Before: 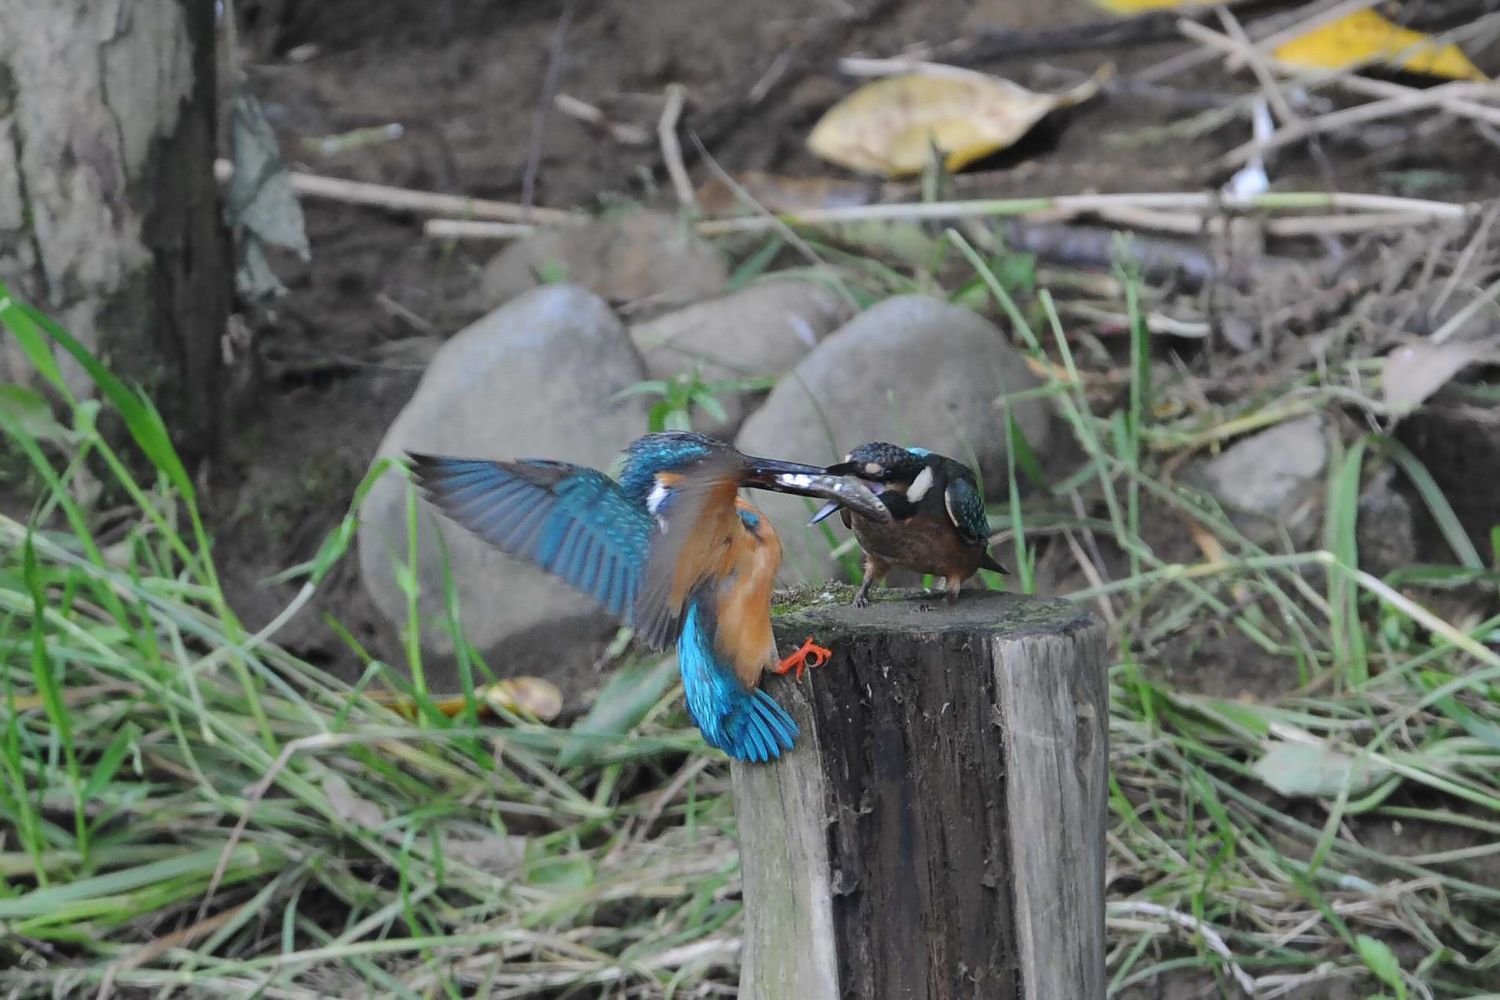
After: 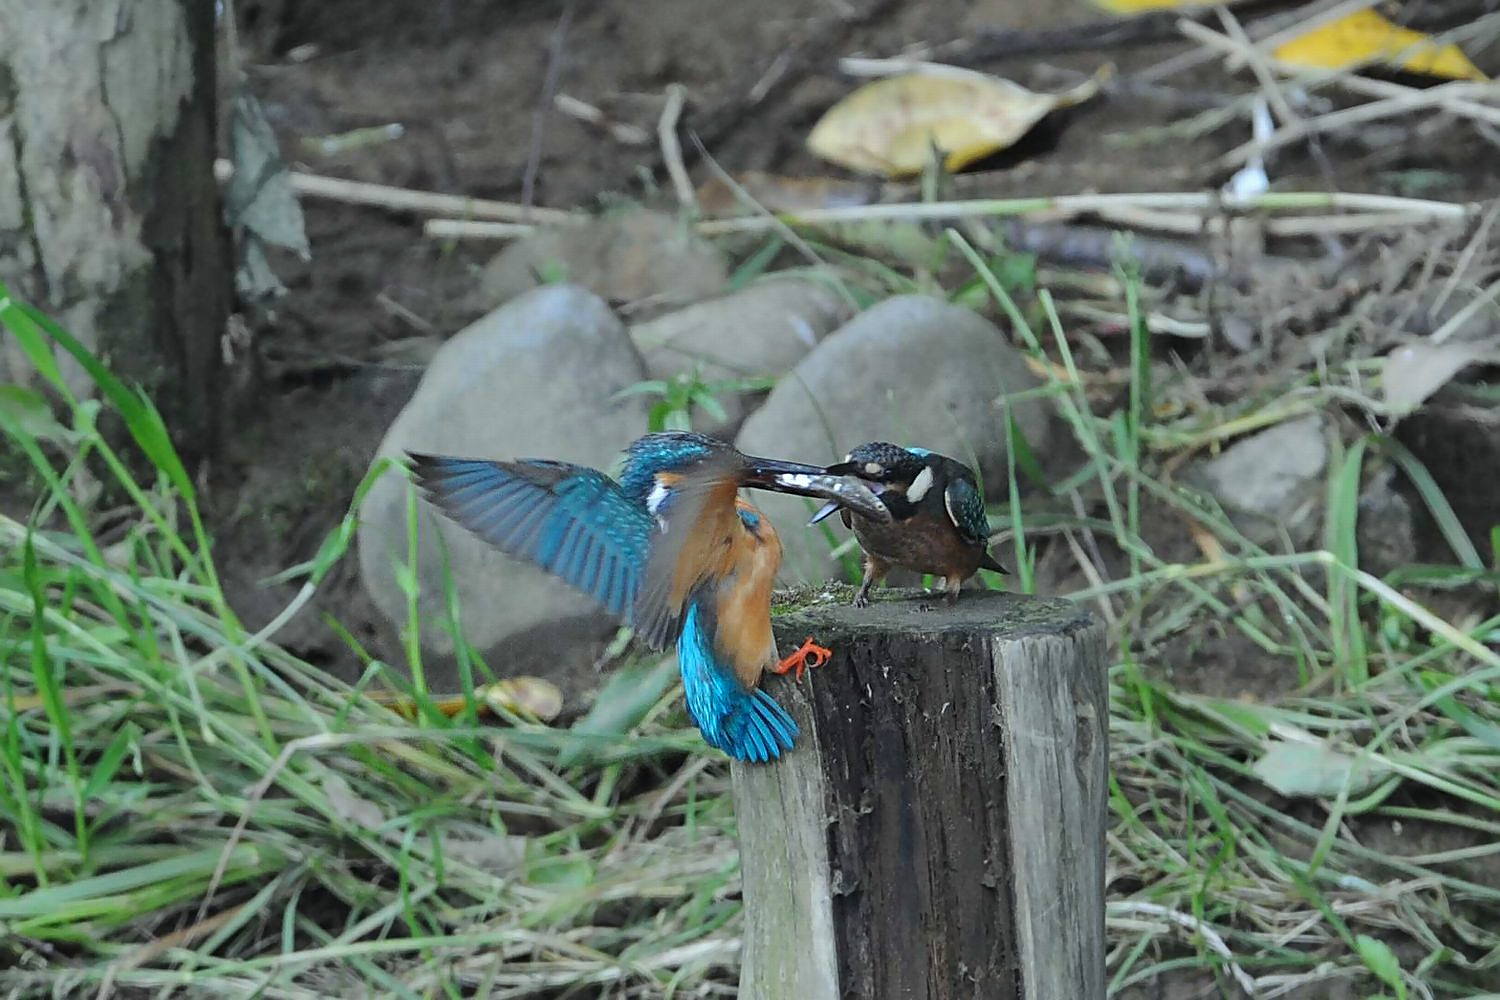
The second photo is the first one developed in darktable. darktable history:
sharpen: on, module defaults
color correction: highlights a* -6.66, highlights b* 0.625
